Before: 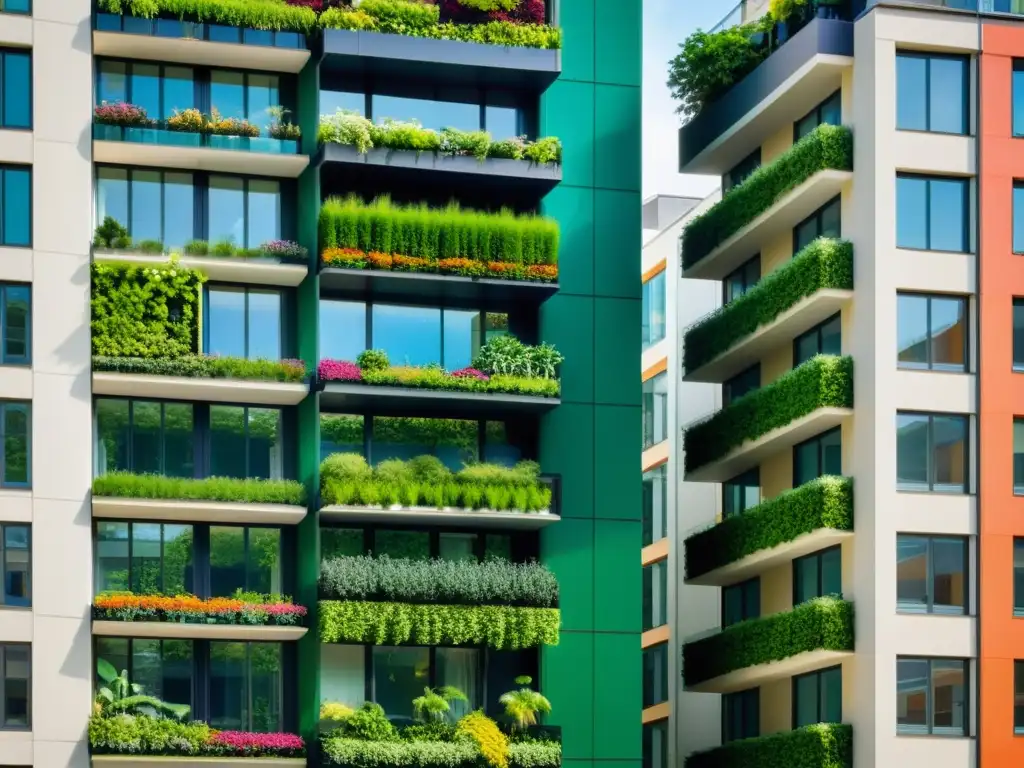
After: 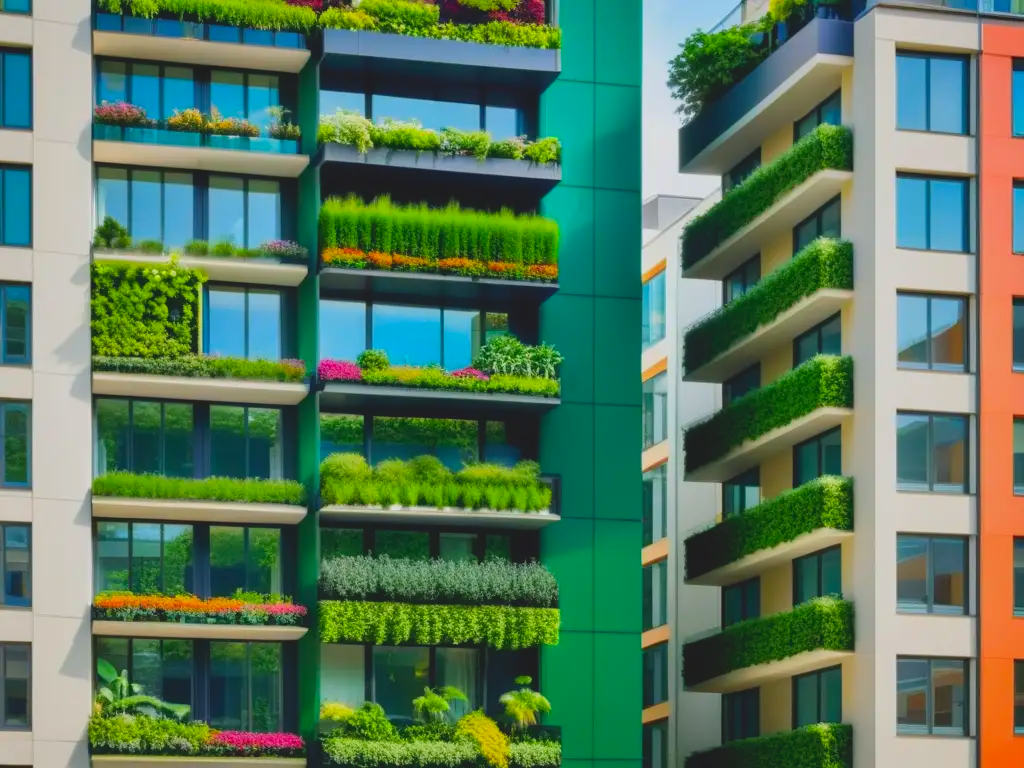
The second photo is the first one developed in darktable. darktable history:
contrast brightness saturation: contrast -0.203, saturation 0.186
